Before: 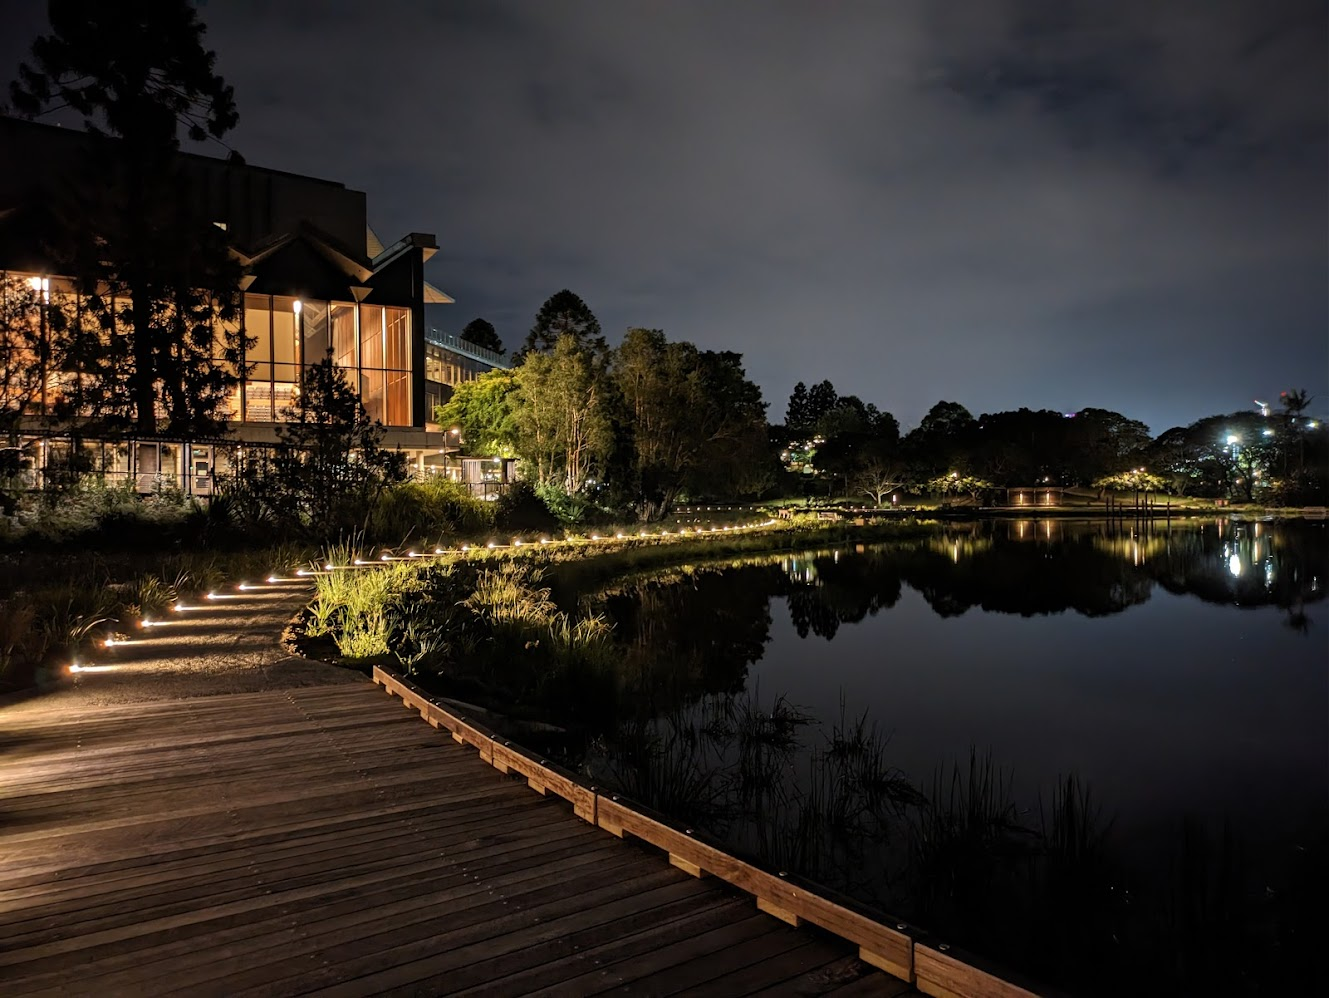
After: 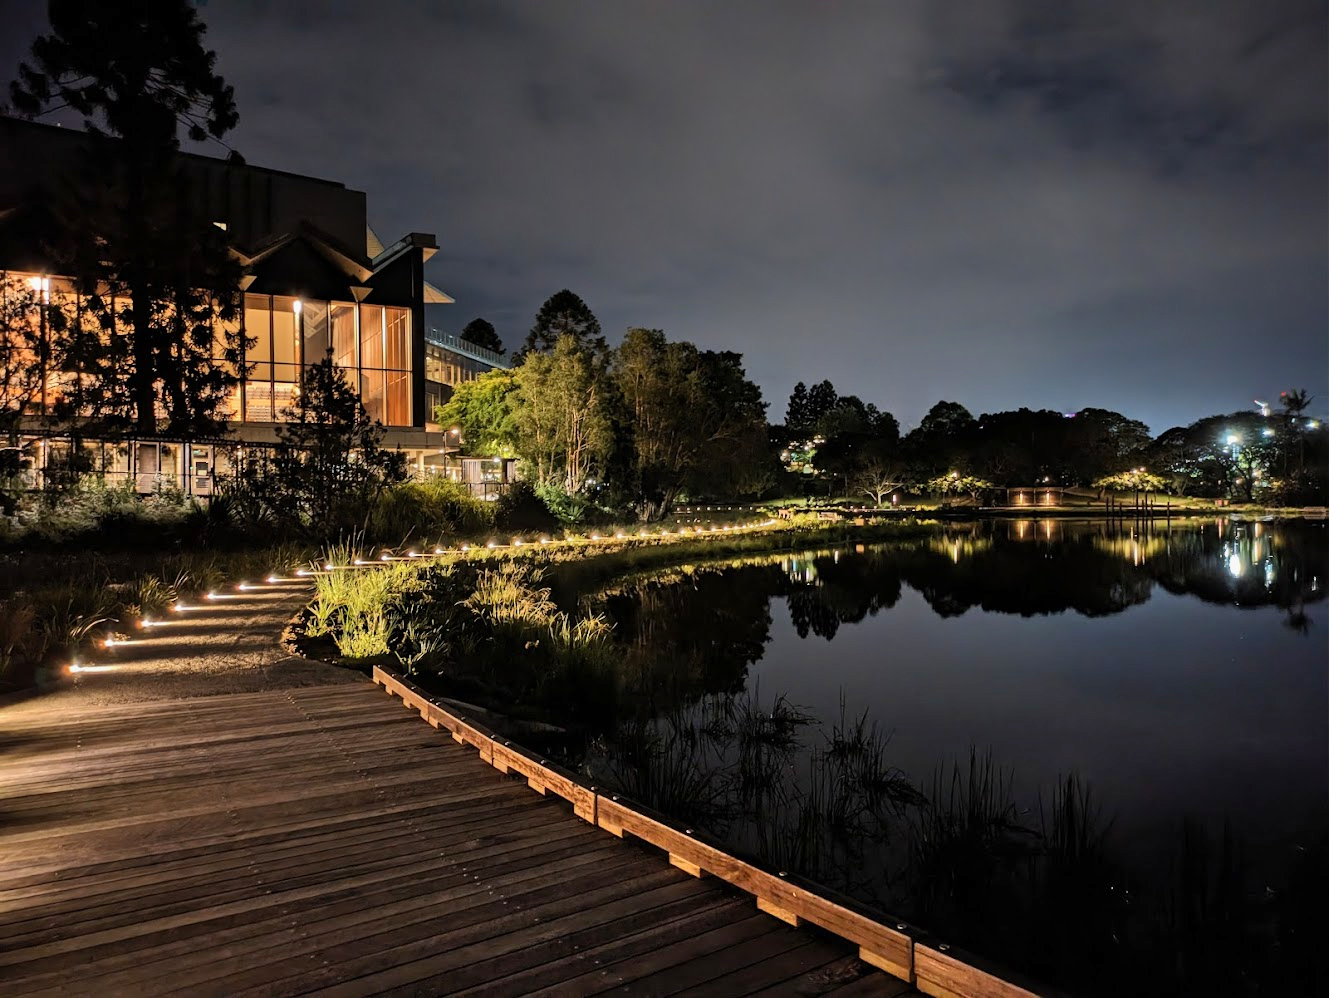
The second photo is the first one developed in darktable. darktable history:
shadows and highlights: white point adjustment -3.68, highlights -63.65, soften with gaussian
tone equalizer: smoothing diameter 24.79%, edges refinement/feathering 9.08, preserve details guided filter
